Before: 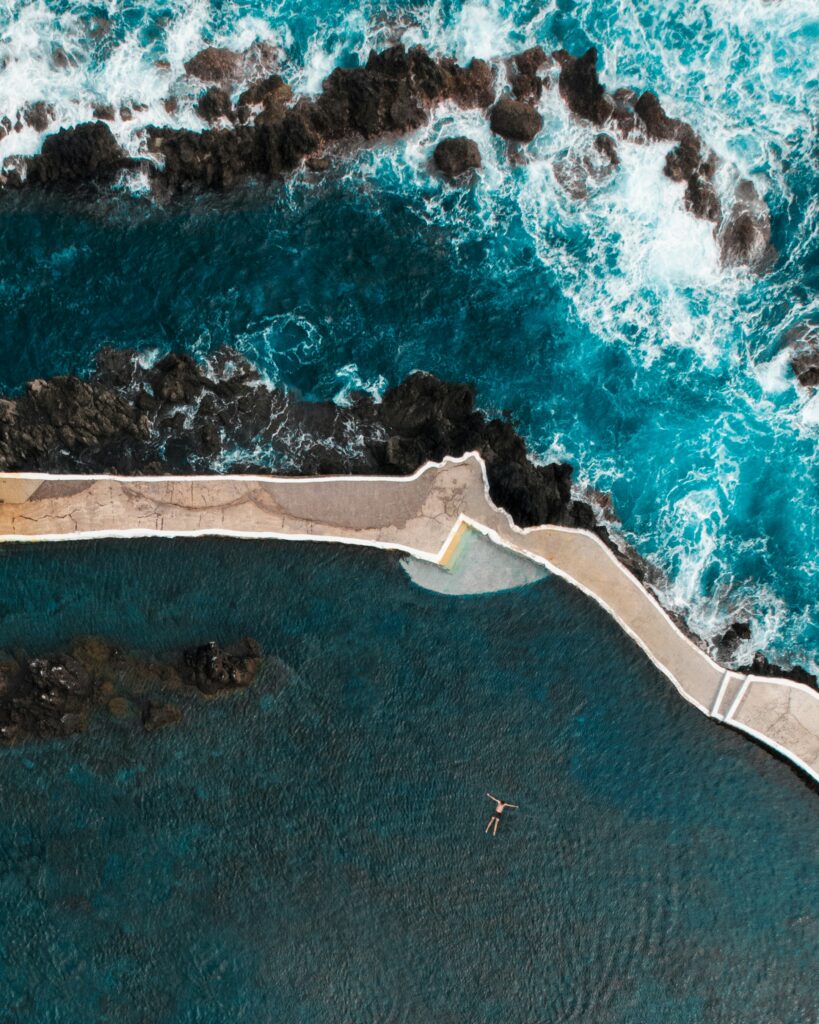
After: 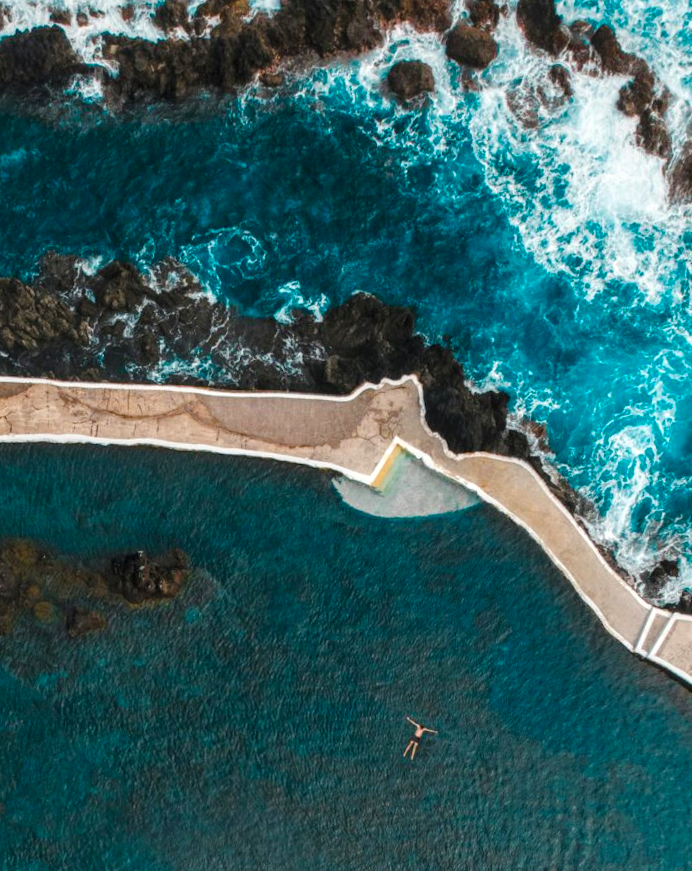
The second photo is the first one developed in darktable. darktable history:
color balance rgb: global offset › luminance 0.487%, global offset › hue 172.18°, perceptual saturation grading › global saturation 39.187%, perceptual saturation grading › highlights -24.711%, perceptual saturation grading › mid-tones 34.686%, perceptual saturation grading › shadows 35.813%
local contrast: highlights 29%, detail 130%
crop and rotate: angle -3.04°, left 5.286%, top 5.16%, right 4.712%, bottom 4.228%
